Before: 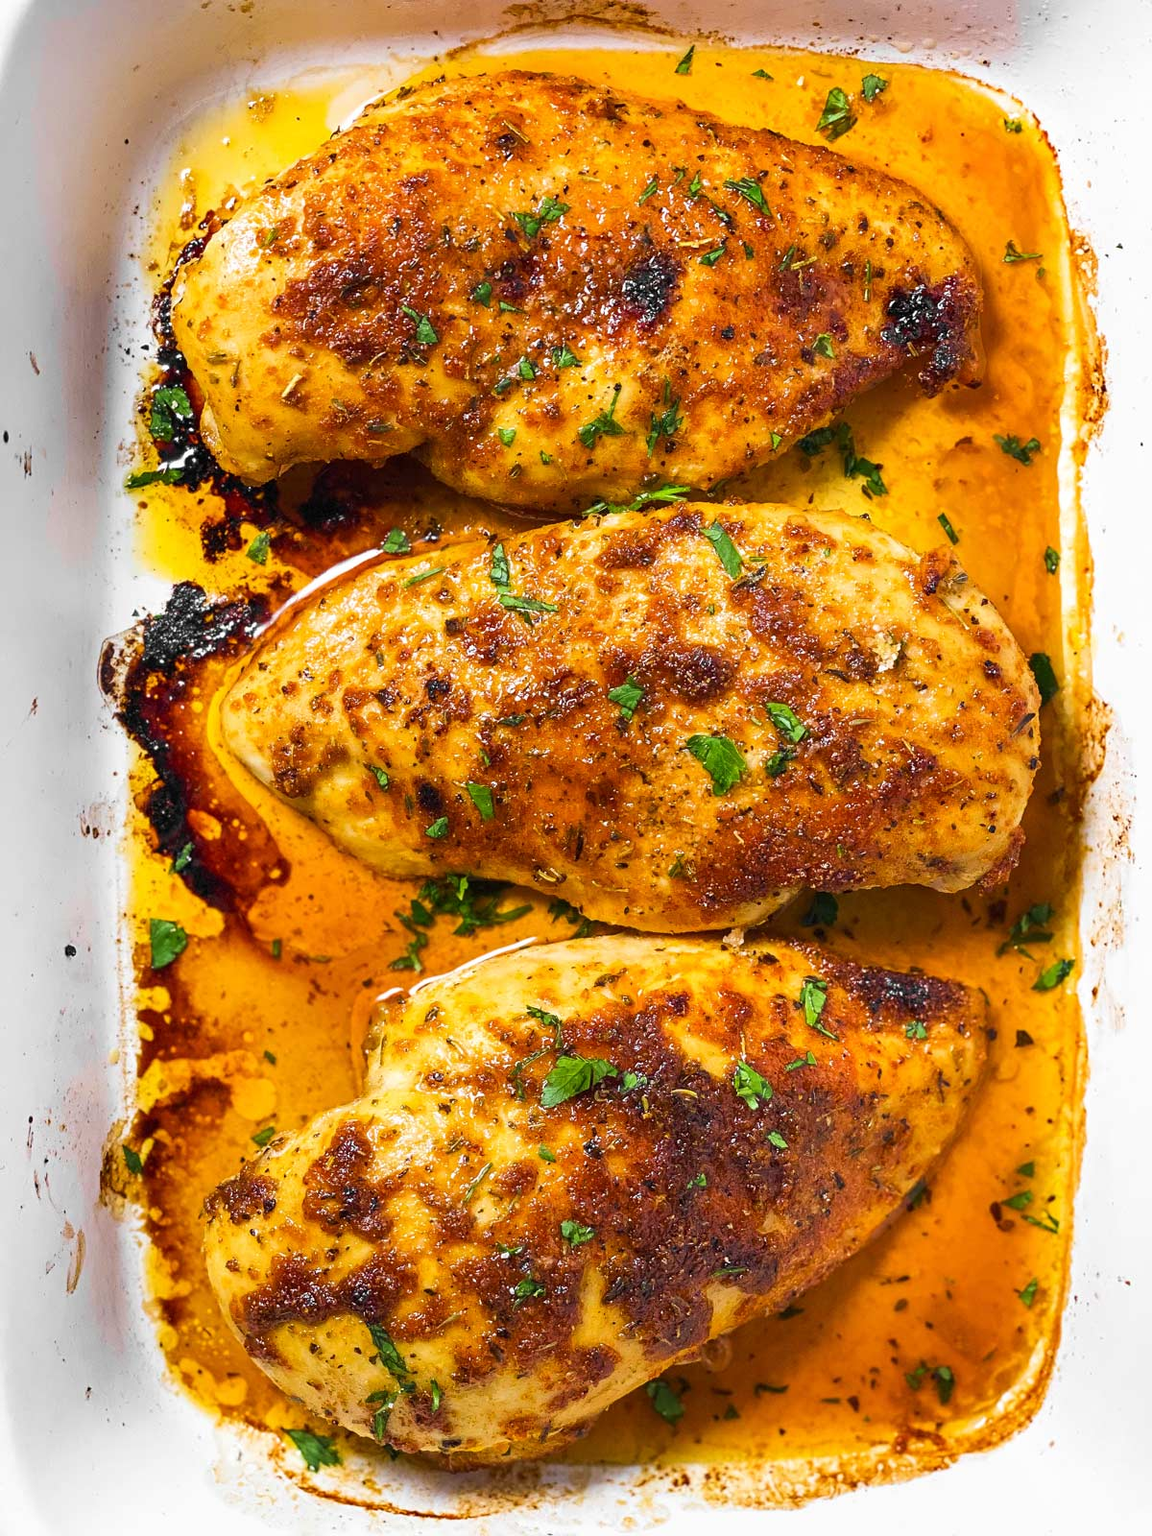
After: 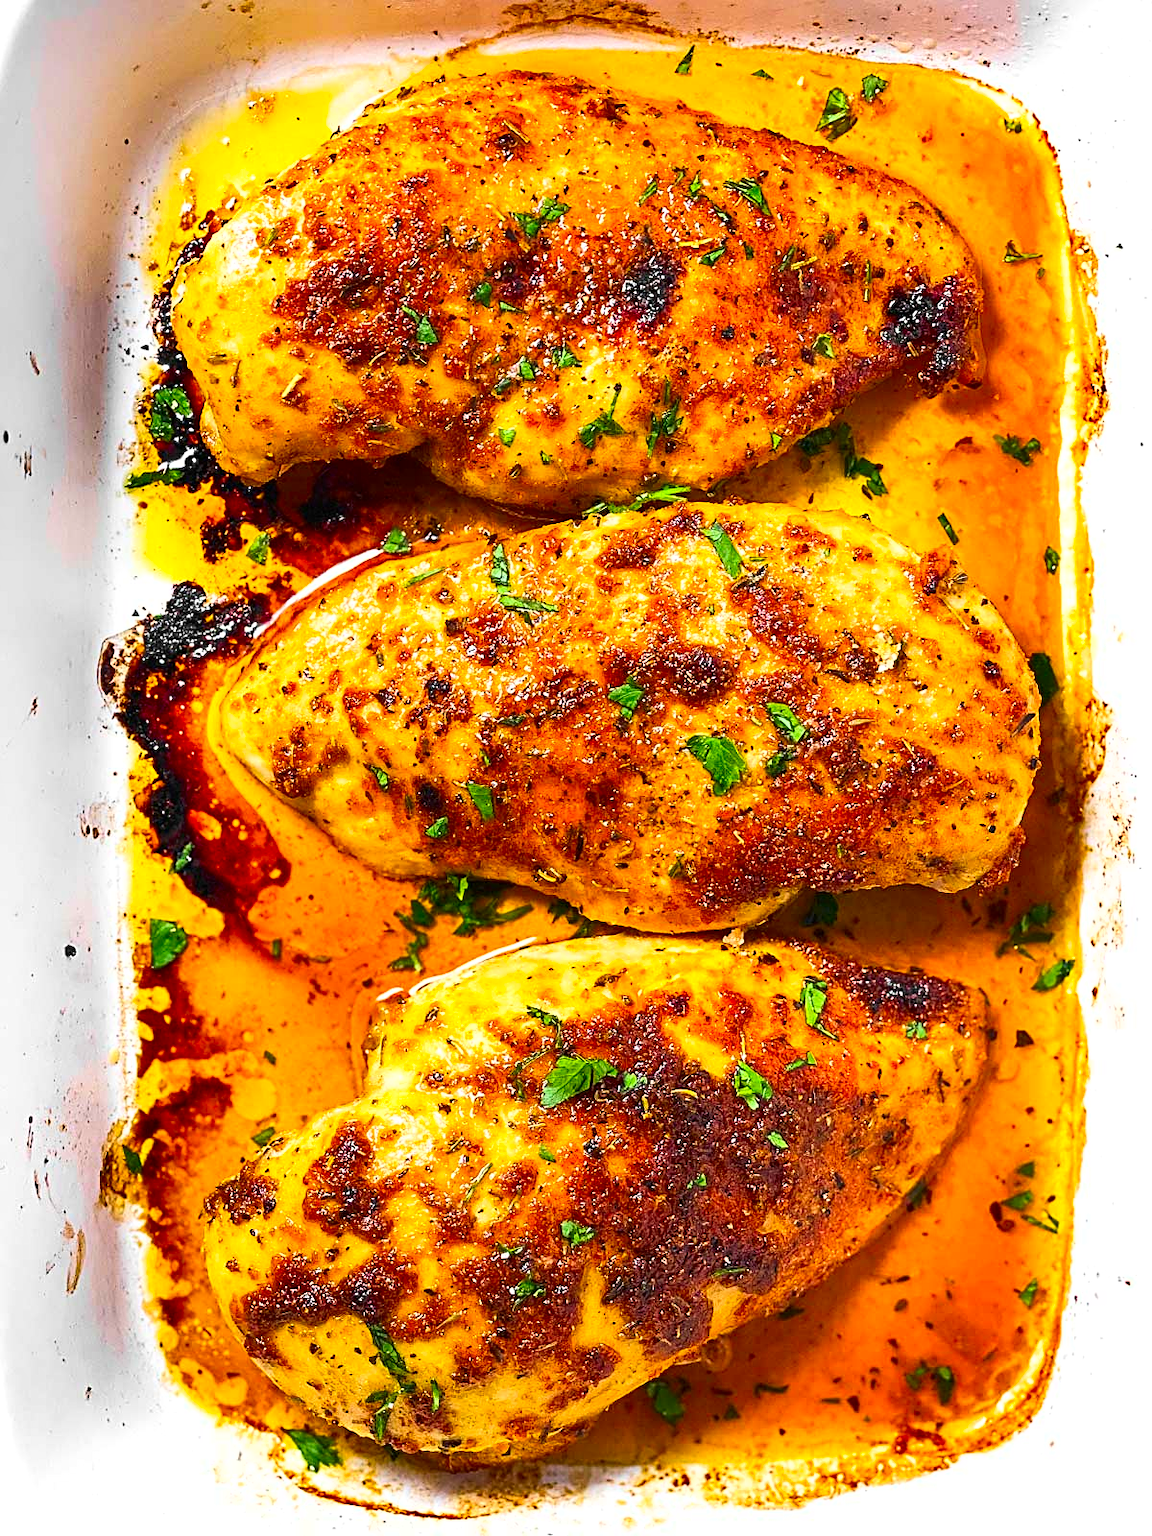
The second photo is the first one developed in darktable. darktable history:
exposure: exposure 0.289 EV, compensate exposure bias true, compensate highlight preservation false
shadows and highlights: shadows 29.52, highlights -30.3, low approximation 0.01, soften with gaussian
sharpen: on, module defaults
contrast brightness saturation: contrast 0.159, saturation 0.329
